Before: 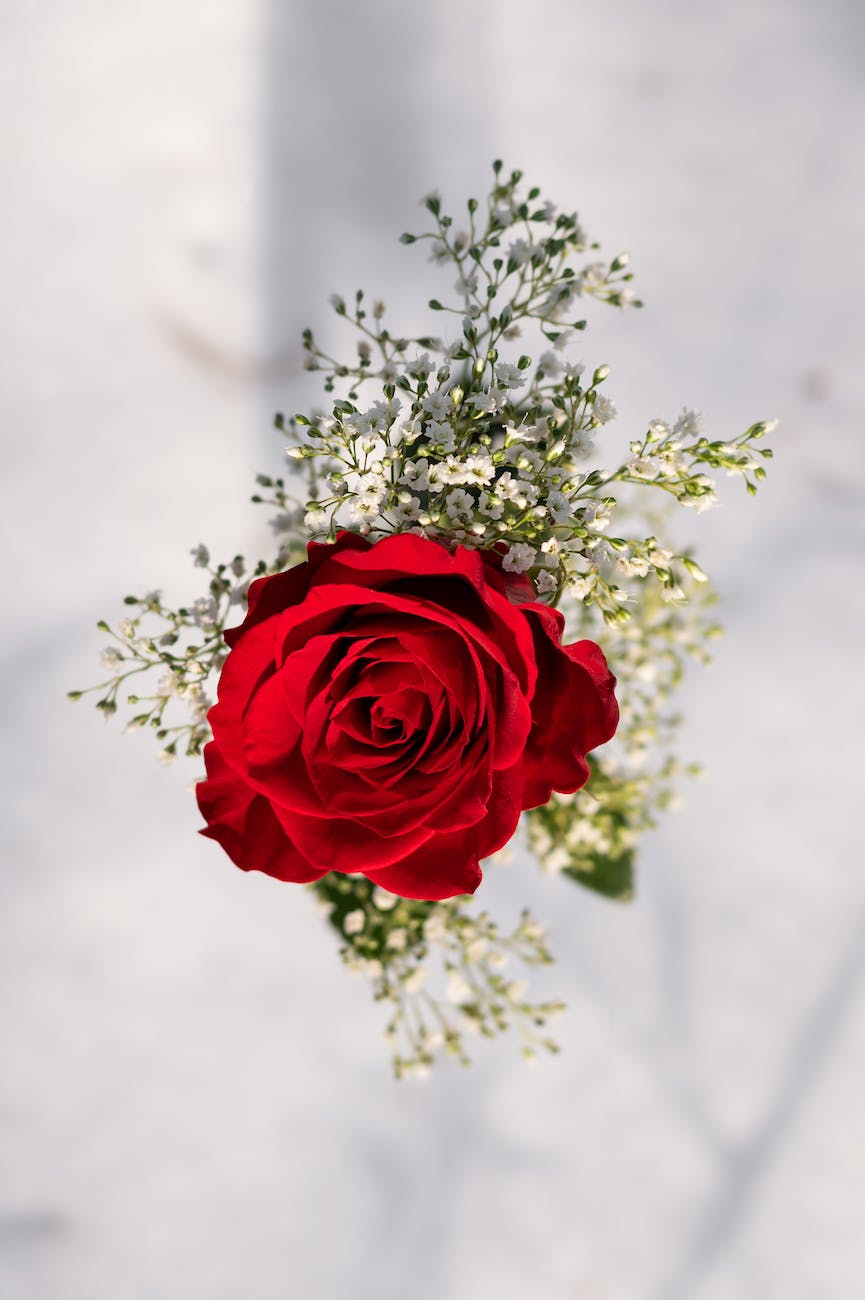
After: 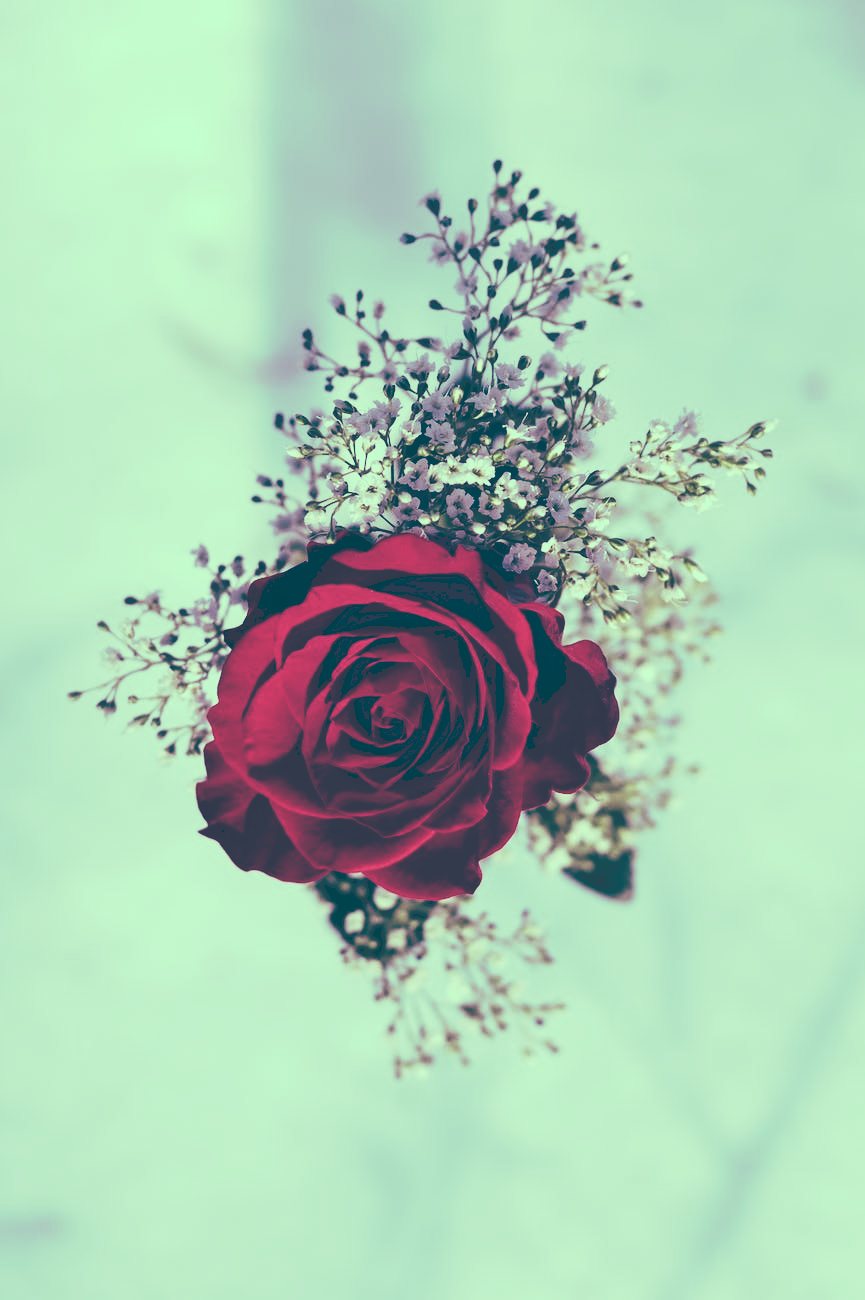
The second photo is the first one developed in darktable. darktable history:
tone curve: curves: ch0 [(0, 0) (0.003, 0.235) (0.011, 0.235) (0.025, 0.235) (0.044, 0.235) (0.069, 0.235) (0.1, 0.237) (0.136, 0.239) (0.177, 0.243) (0.224, 0.256) (0.277, 0.287) (0.335, 0.329) (0.399, 0.391) (0.468, 0.476) (0.543, 0.574) (0.623, 0.683) (0.709, 0.778) (0.801, 0.869) (0.898, 0.924) (1, 1)], preserve colors none
color look up table: target L [98.12, 96.98, 95.43, 86.76, 76.42, 69.15, 55.44, 50.05, 41.63, 39.73, 23.13, 201.49, 75.6, 67.93, 58.93, 59.84, 54.34, 51.11, 54.14, 44.94, 43.96, 39.98, 32.23, 30.46, 12.53, 16.77, 97.01, 96.76, 84.78, 75.81, 69.64, 75.2, 58.84, 63.98, 49.07, 35.79, 34.51, 38.21, 34.88, 20.42, 12.74, 15.46, 87.88, 80.12, 69.76, 59.67, 55.76, 54.47, 29.29], target a [-44.58, -49.64, -59.56, -55.26, -25.81, -31.66, -10.88, -28.08, -23.15, -1.934, -58.91, 0, 0.121, 12.87, 3.447, 4.503, 29.51, 46.04, 13.11, 7.381, 43.52, 23.8, 6.538, 25.44, -32.68, -43.89, -46.43, -46.12, -16.56, 1.342, -9.115, 1.473, 33.12, -11.48, 22.85, -4.546, 25.62, 17.78, -0.868, -51.42, -31.82, -37.86, -50.67, -28.08, -33.5, -12.19, -11.58, -16.21, -22.65], target b [34.58, 45.43, 29.33, 24.35, 17.62, 27.66, 8.154, 8.557, -10.18, -7.207, -19.05, -0.001, 7.479, 17.7, 23.25, 7.226, 4.461, 13.78, -5.663, -12.58, -10.07, -10.62, -5.482, -7.401, -32.9, -28.9, 28.76, 27.82, 8.72, 3.568, 0.559, -7.328, -19.89, -23.71, -22.76, -32.72, -27.44, -48.49, -36.95, -27.04, -36.81, -37.3, 13.9, 2.044, -1.892, -7.708, -16.72, -27.19, -24.32], num patches 49
